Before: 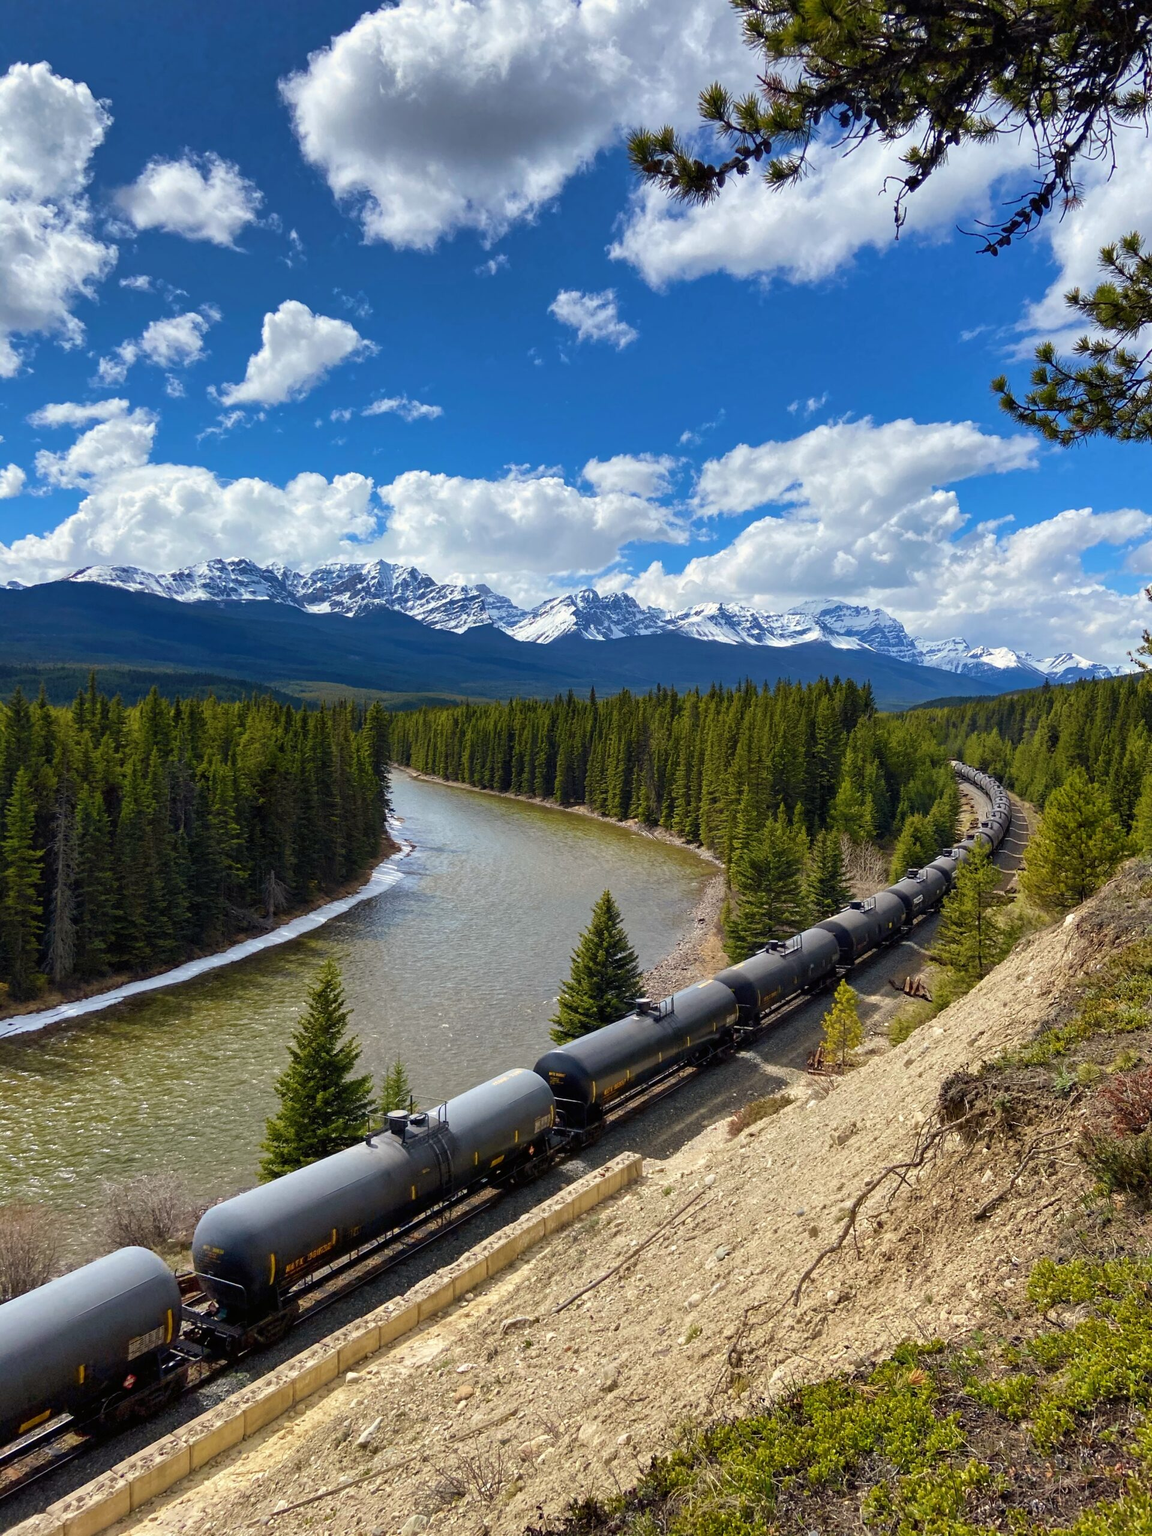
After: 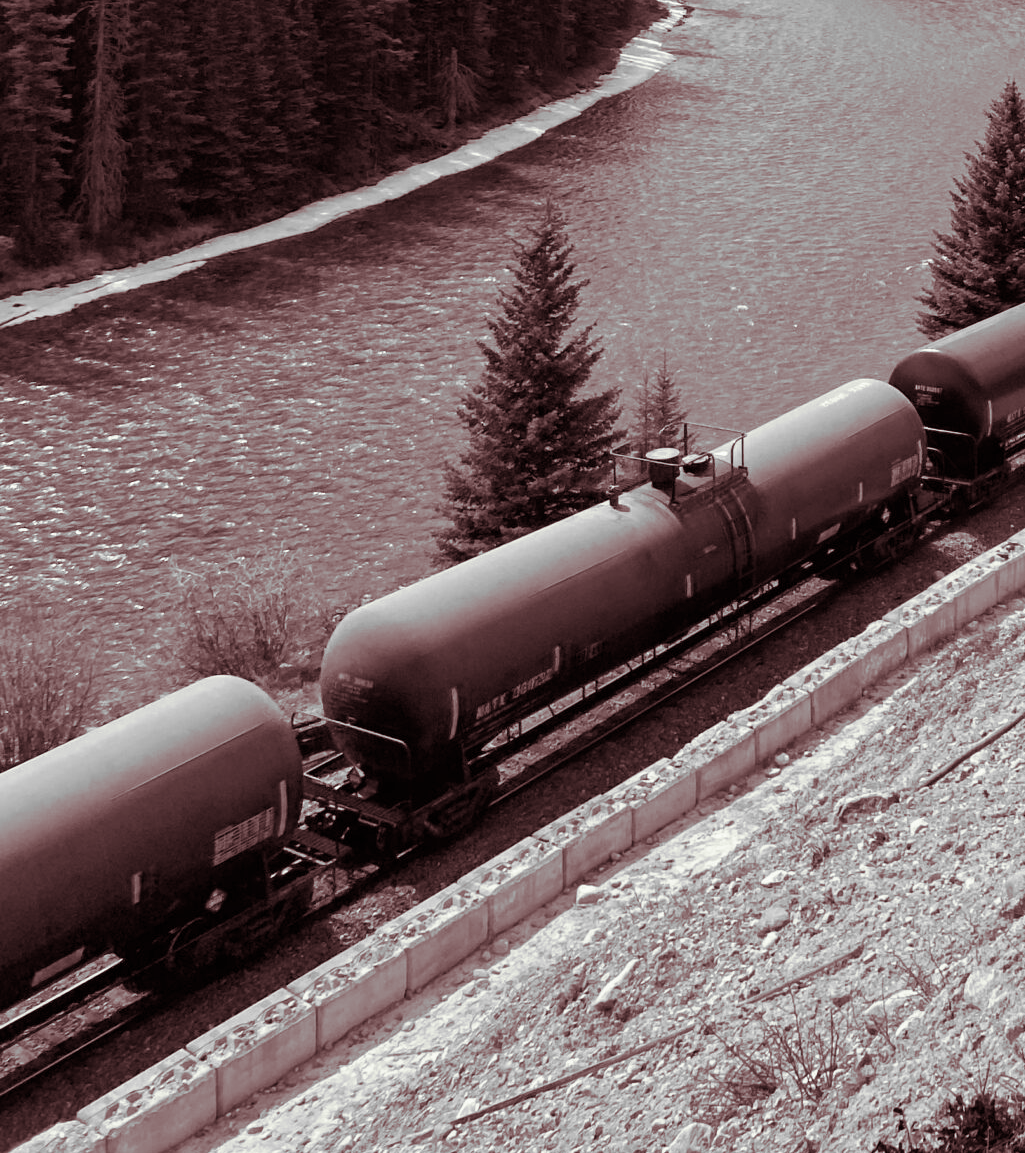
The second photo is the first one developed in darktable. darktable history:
color balance rgb: perceptual saturation grading › global saturation 25%, global vibrance 20%
split-toning: on, module defaults
monochrome: on, module defaults
crop and rotate: top 54.778%, right 46.61%, bottom 0.159%
